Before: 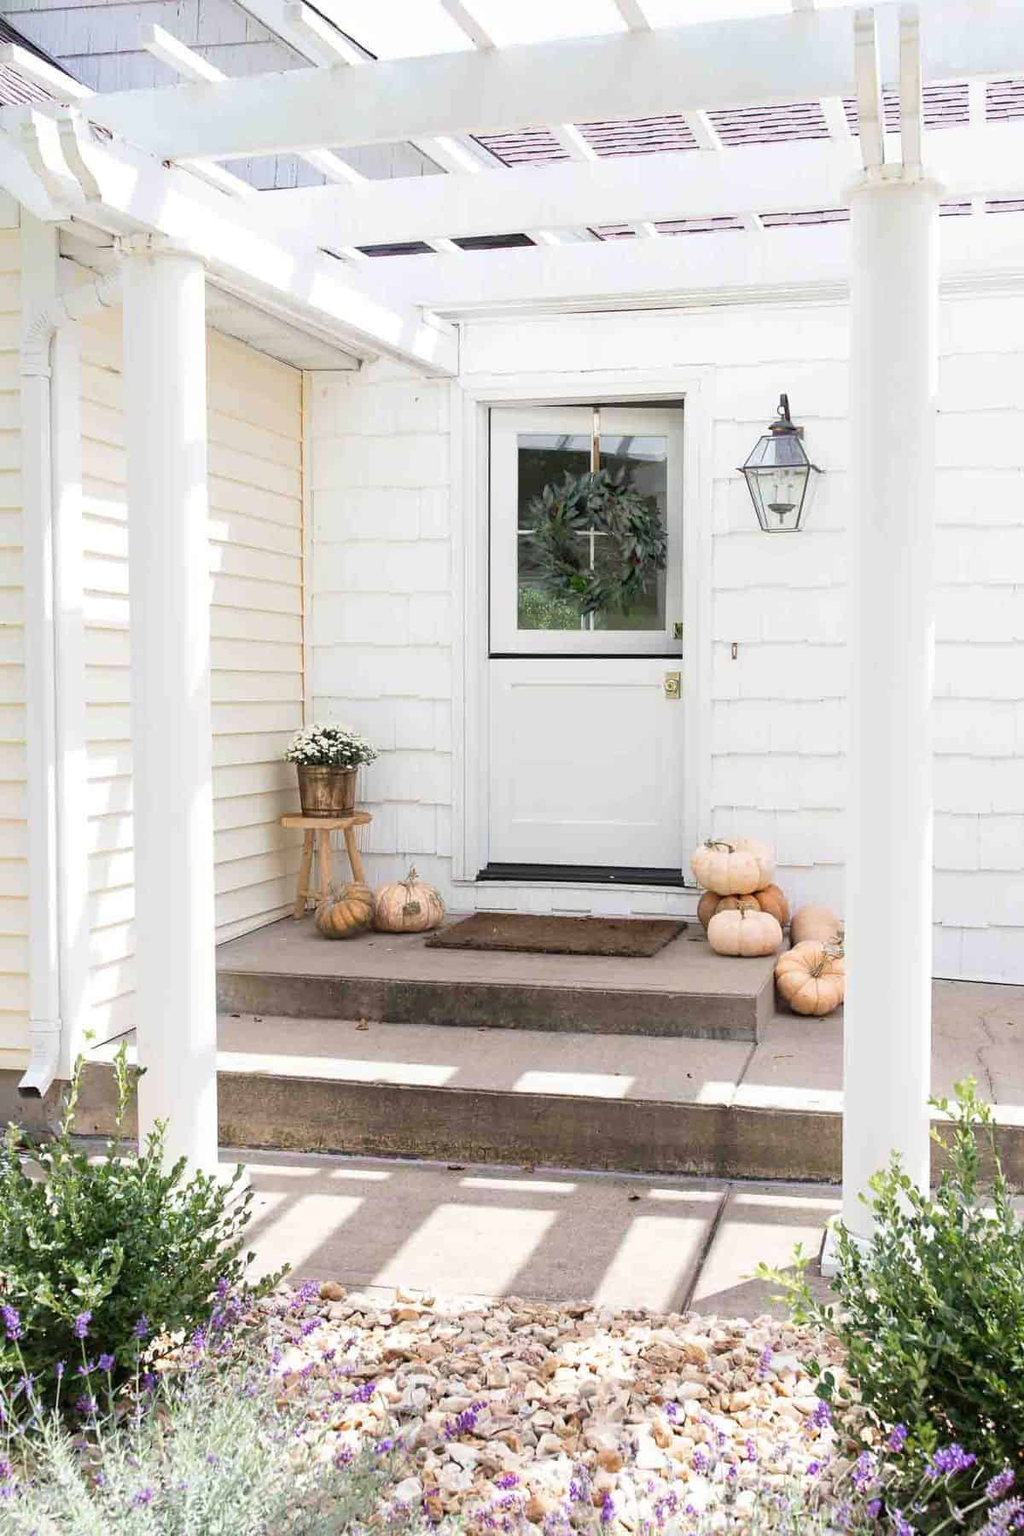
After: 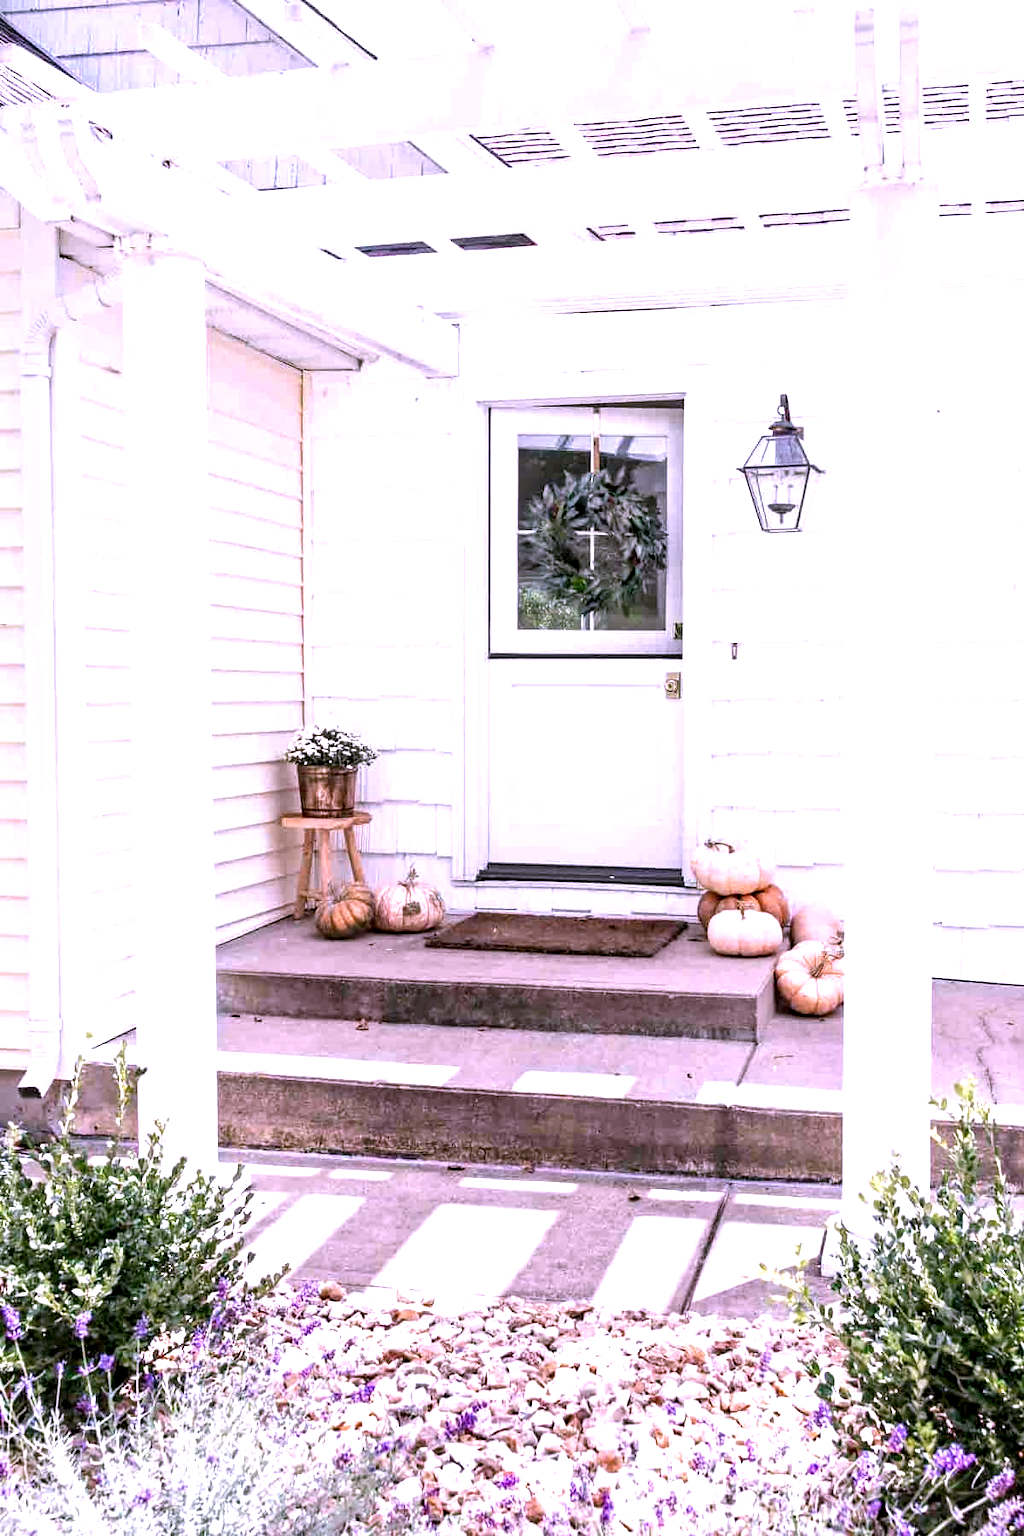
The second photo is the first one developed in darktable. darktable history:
local contrast: detail 154%
exposure: exposure 0.6 EV, compensate highlight preservation false
contrast equalizer: y [[0.5, 0.5, 0.544, 0.569, 0.5, 0.5], [0.5 ×6], [0.5 ×6], [0 ×6], [0 ×6]]
color correction: highlights a* 15.03, highlights b* -25.07
color balance: output saturation 110%
